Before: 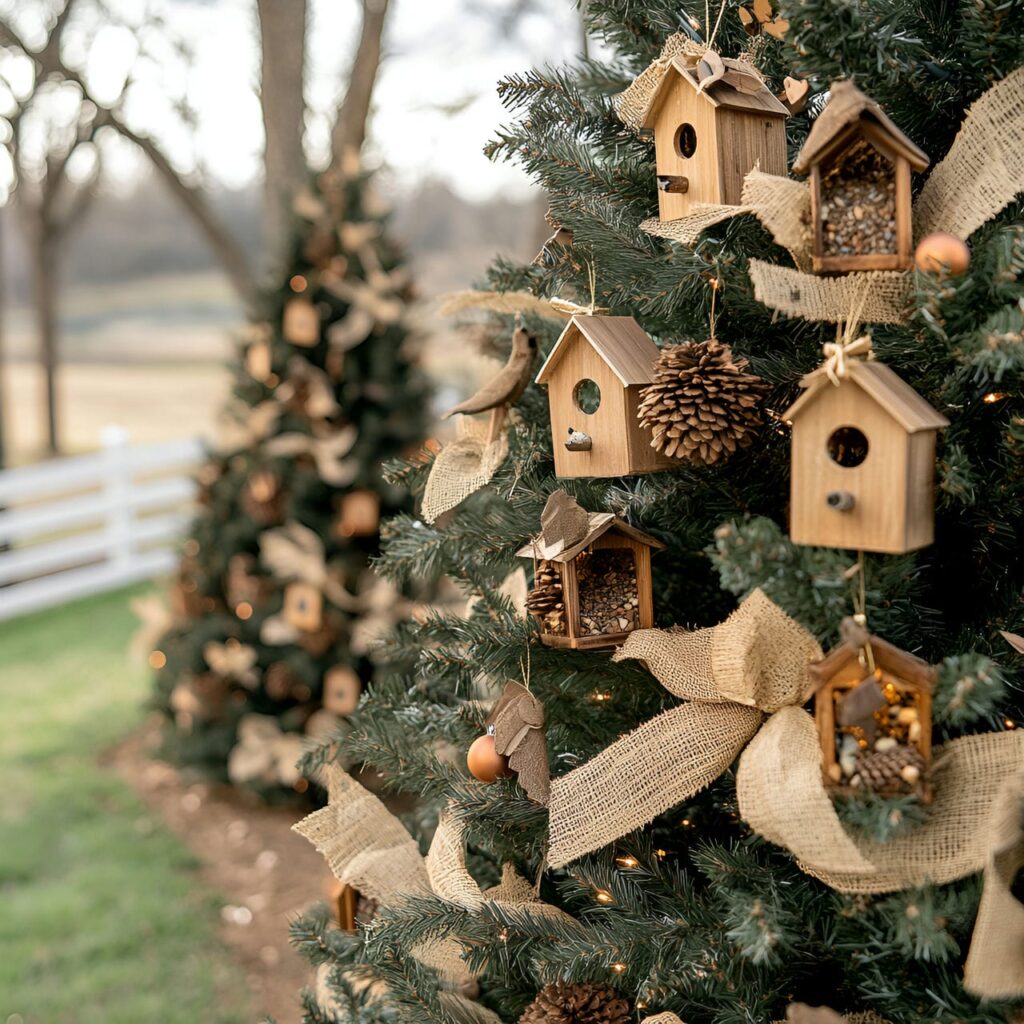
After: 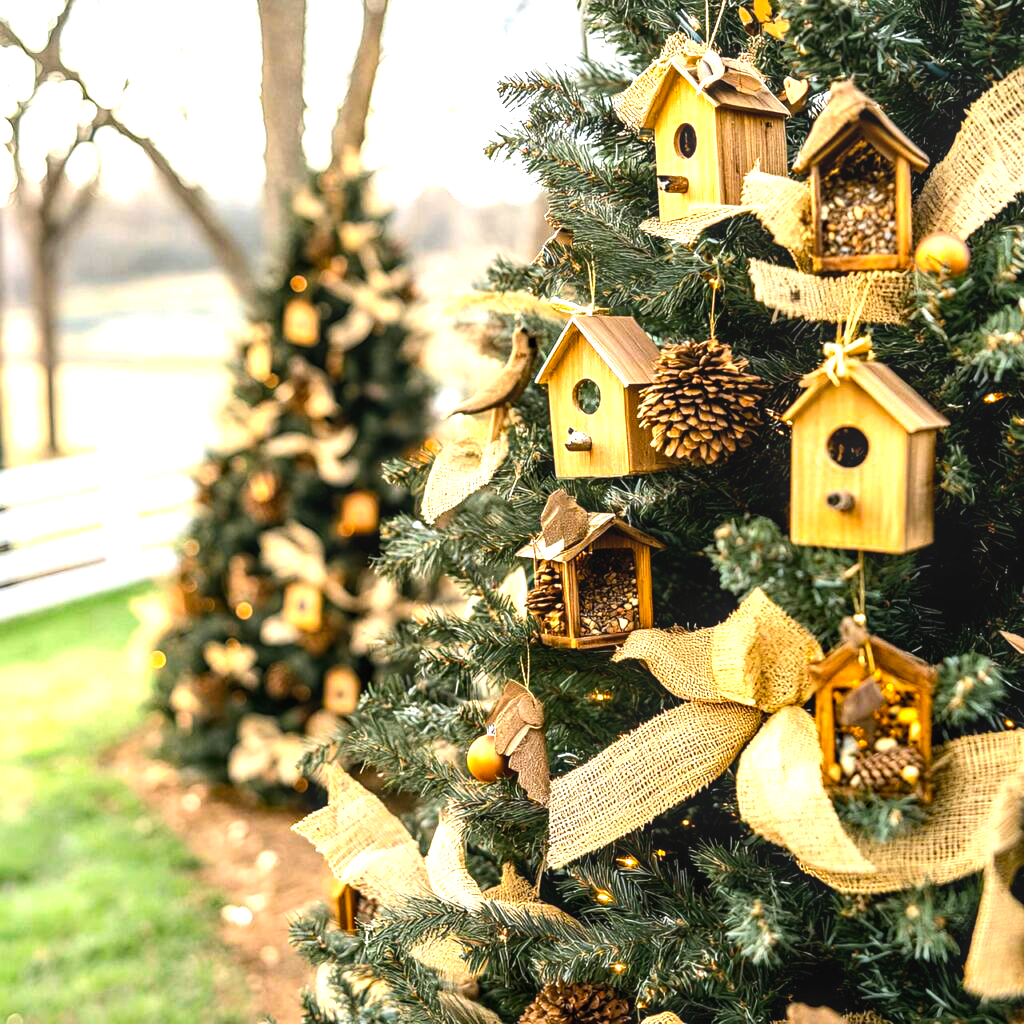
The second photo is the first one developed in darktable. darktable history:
local contrast: on, module defaults
tone equalizer: -8 EV -0.75 EV, -7 EV -0.7 EV, -6 EV -0.6 EV, -5 EV -0.4 EV, -3 EV 0.4 EV, -2 EV 0.6 EV, -1 EV 0.7 EV, +0 EV 0.75 EV, edges refinement/feathering 500, mask exposure compensation -1.57 EV, preserve details no
color balance rgb: linear chroma grading › global chroma 15%, perceptual saturation grading › global saturation 30%
exposure: exposure 0.669 EV, compensate highlight preservation false
